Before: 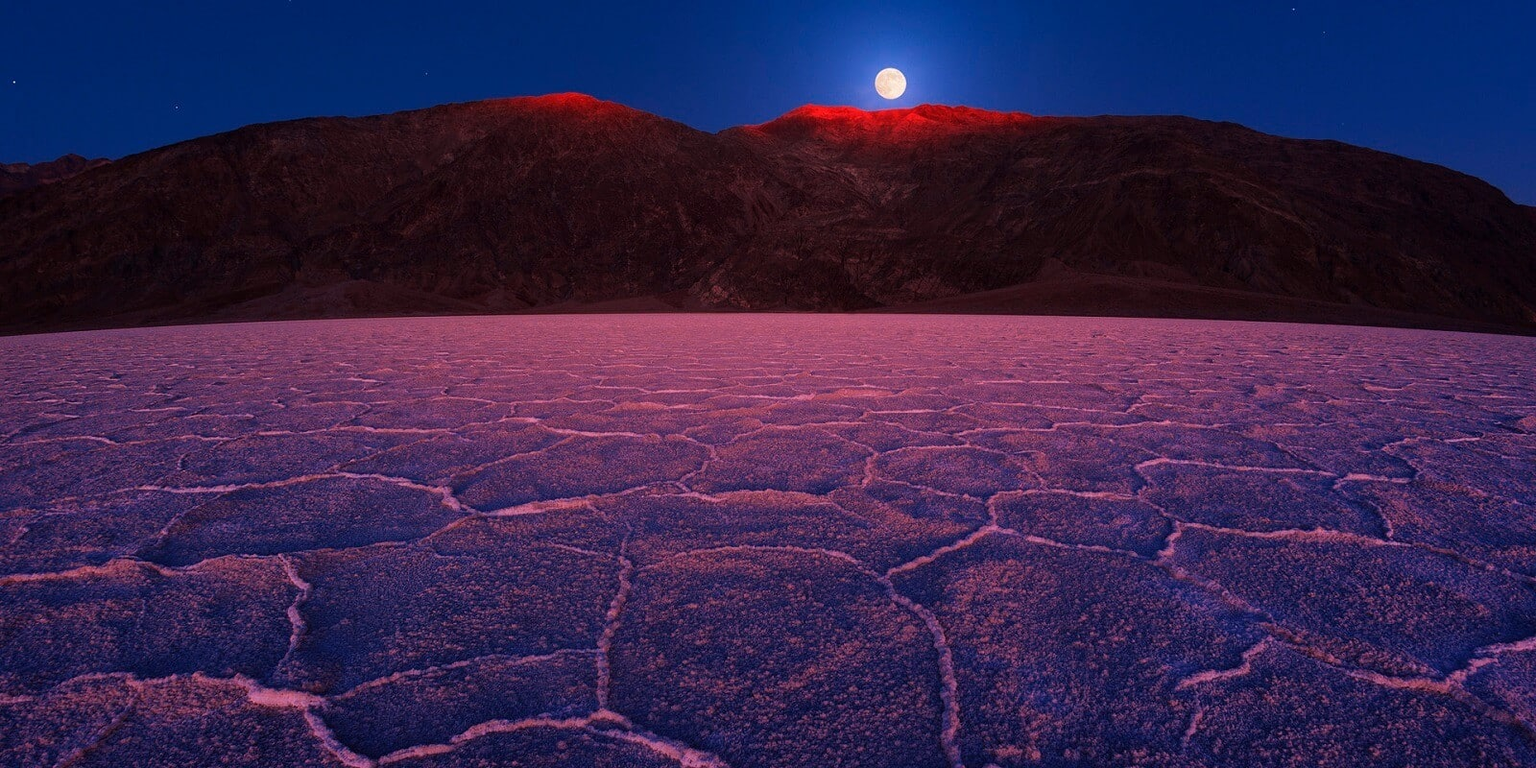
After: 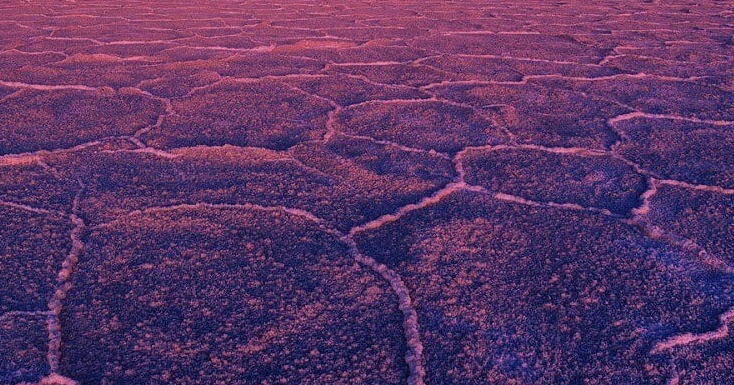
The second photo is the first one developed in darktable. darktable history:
crop: left 35.926%, top 45.715%, right 18.15%, bottom 6.042%
shadows and highlights: shadows 36.54, highlights -26.86, soften with gaussian
